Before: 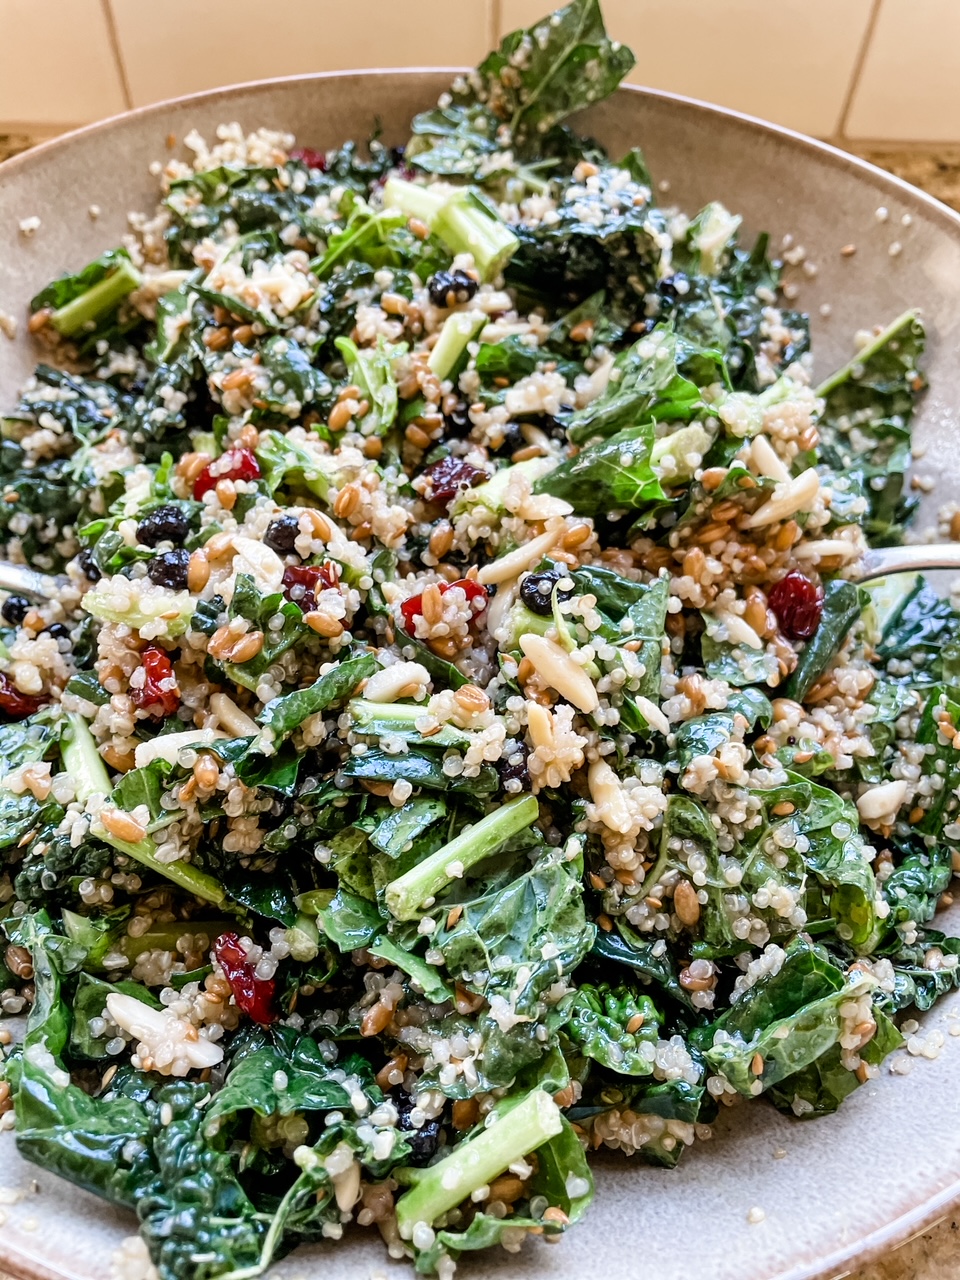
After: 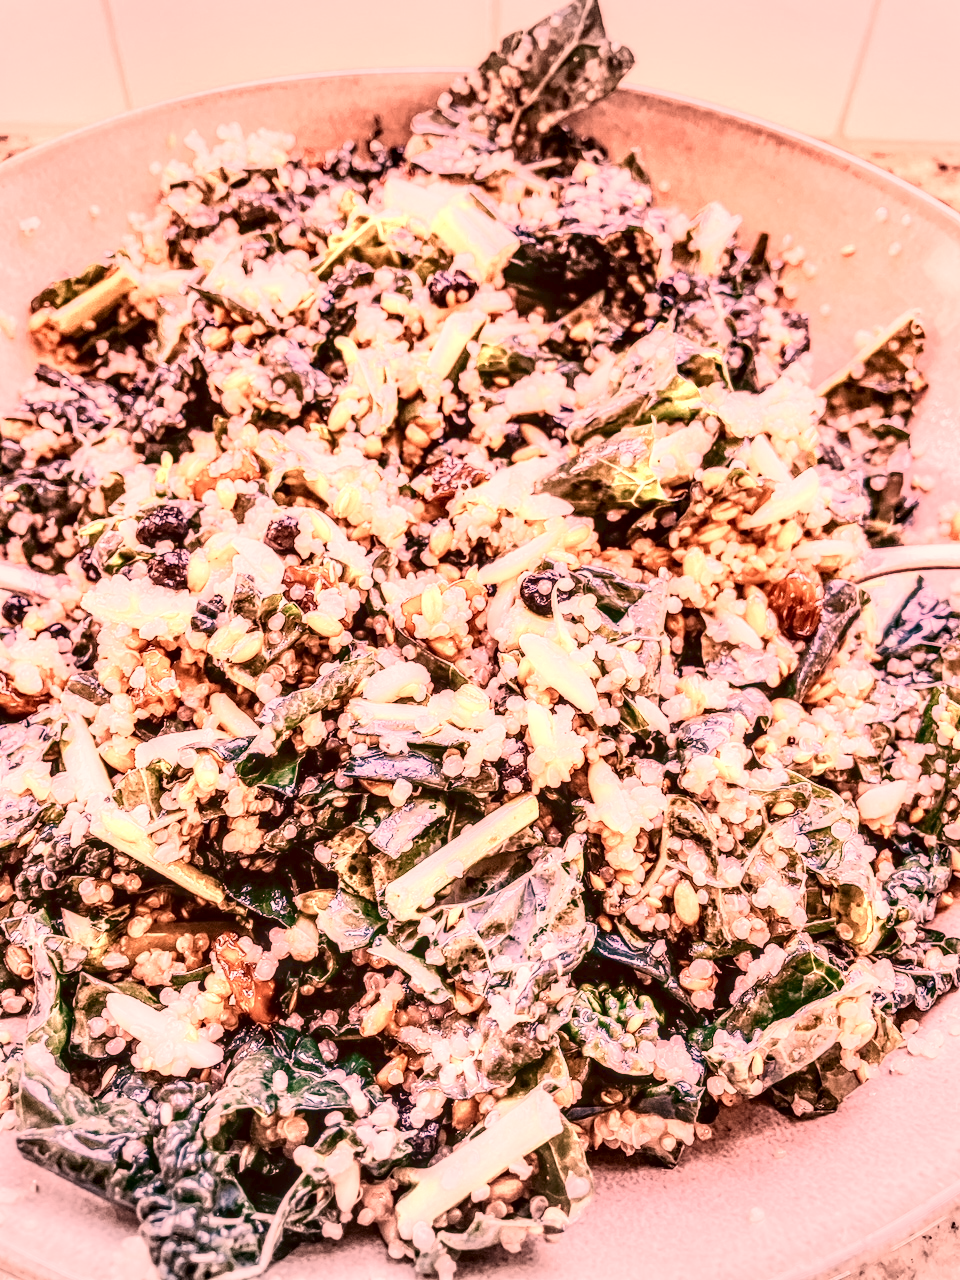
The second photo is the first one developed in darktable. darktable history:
shadows and highlights: shadows 37.27, highlights -28.18, soften with gaussian
tone curve: curves: ch0 [(0, 0.148) (0.191, 0.225) (0.712, 0.695) (0.864, 0.797) (1, 0.839)]
color zones: curves: ch0 [(0.018, 0.548) (0.224, 0.64) (0.425, 0.447) (0.675, 0.575) (0.732, 0.579)]; ch1 [(0.066, 0.487) (0.25, 0.5) (0.404, 0.43) (0.75, 0.421) (0.956, 0.421)]; ch2 [(0.044, 0.561) (0.215, 0.465) (0.399, 0.544) (0.465, 0.548) (0.614, 0.447) (0.724, 0.43) (0.882, 0.623) (0.956, 0.632)]
vignetting: fall-off start 100%, brightness -0.282, width/height ratio 1.31
basic adjustments: contrast 0.09, brightness 0.13, saturation -0.18, vibrance 0.21
color balance: lift [1.005, 1.002, 0.998, 0.998], gamma [1, 1.021, 1.02, 0.979], gain [0.923, 1.066, 1.056, 0.934]
white balance: red 2.526, blue 1.507
local contrast: highlights 19%, detail 186%
